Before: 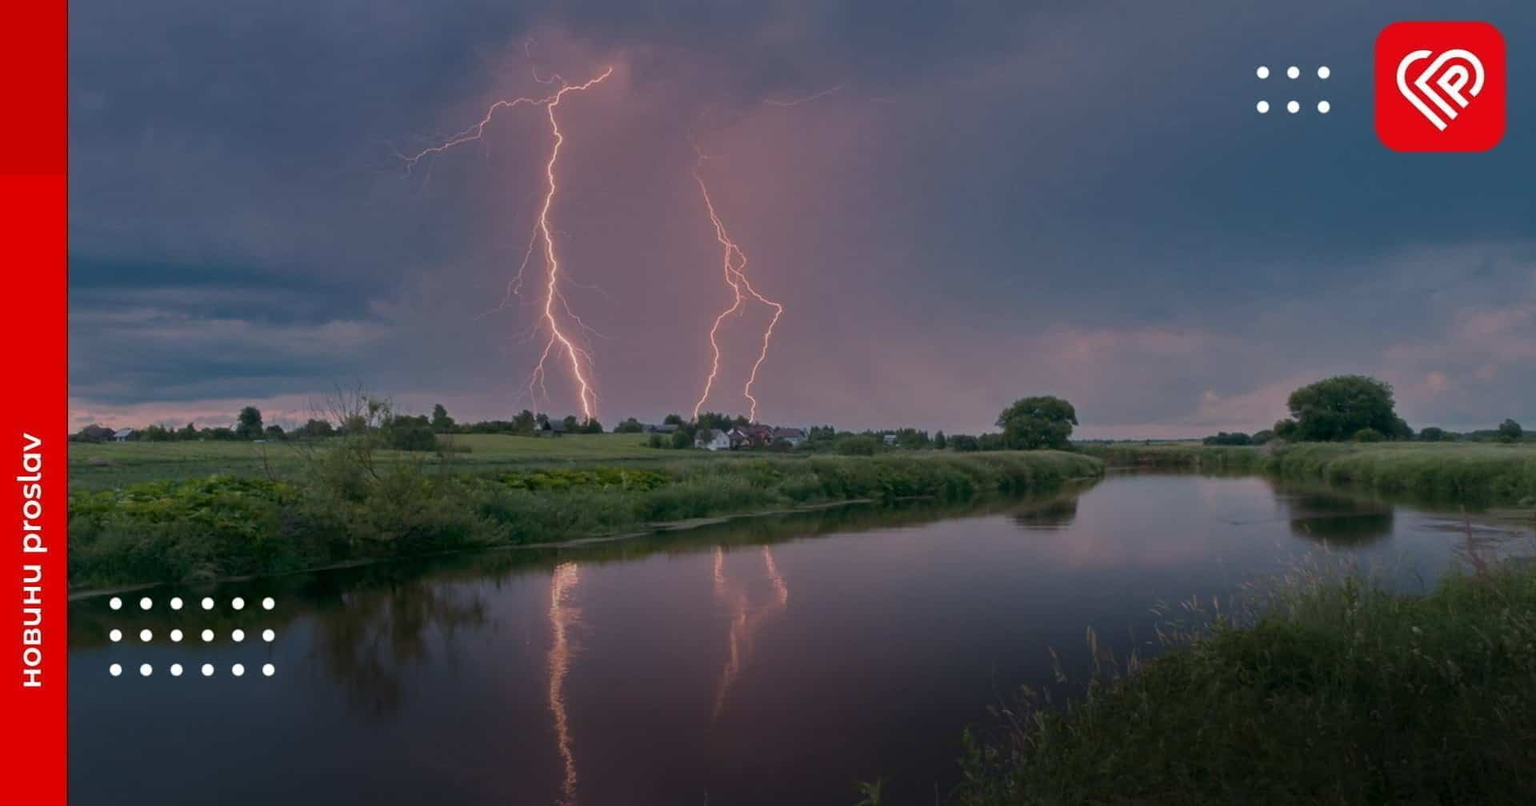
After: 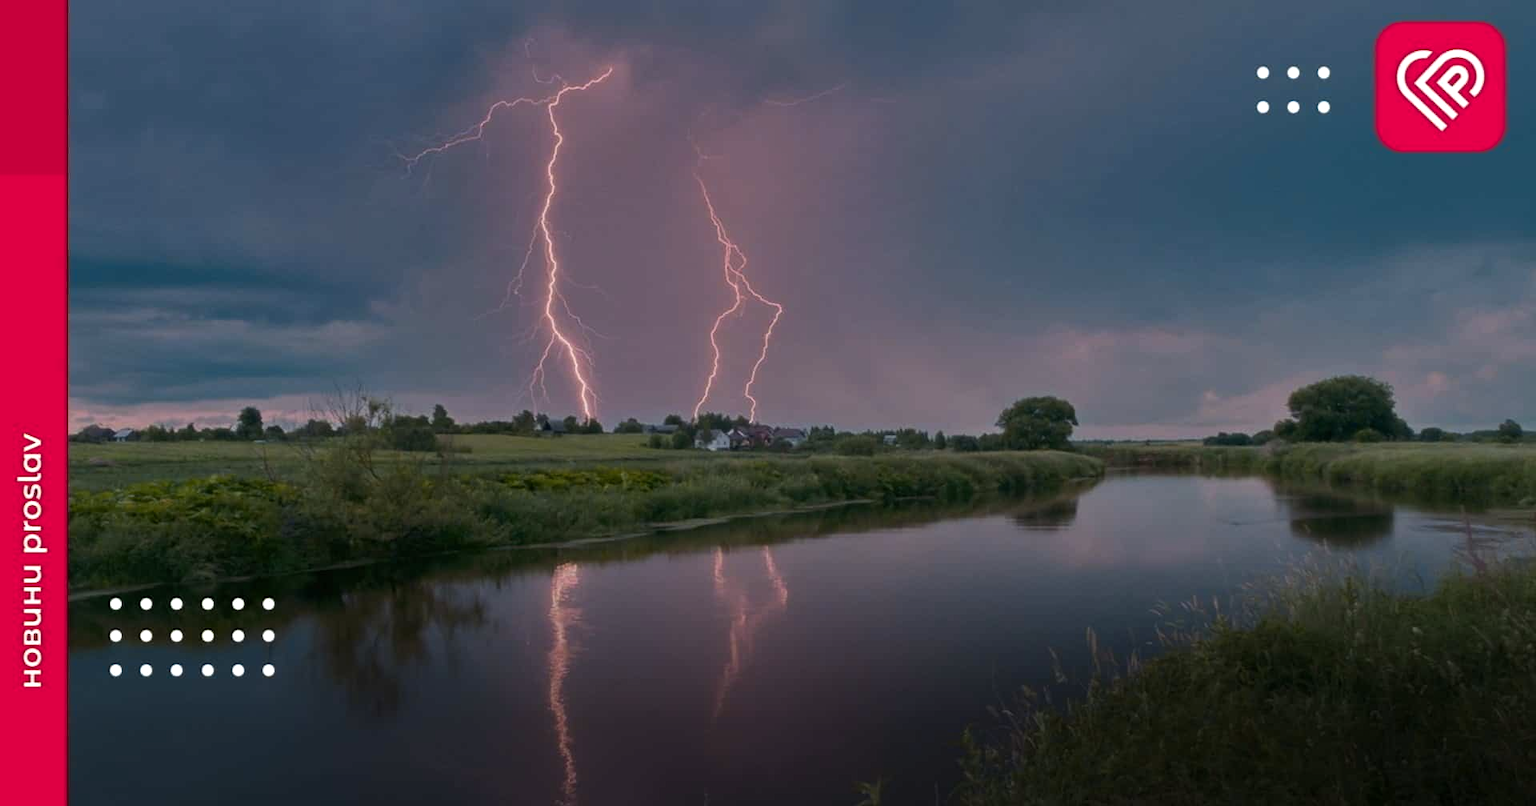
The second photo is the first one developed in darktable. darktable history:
color balance rgb: perceptual saturation grading › global saturation 2.381%, hue shift -8.26°, perceptual brilliance grading › highlights 5.718%, perceptual brilliance grading › shadows -9.756%
